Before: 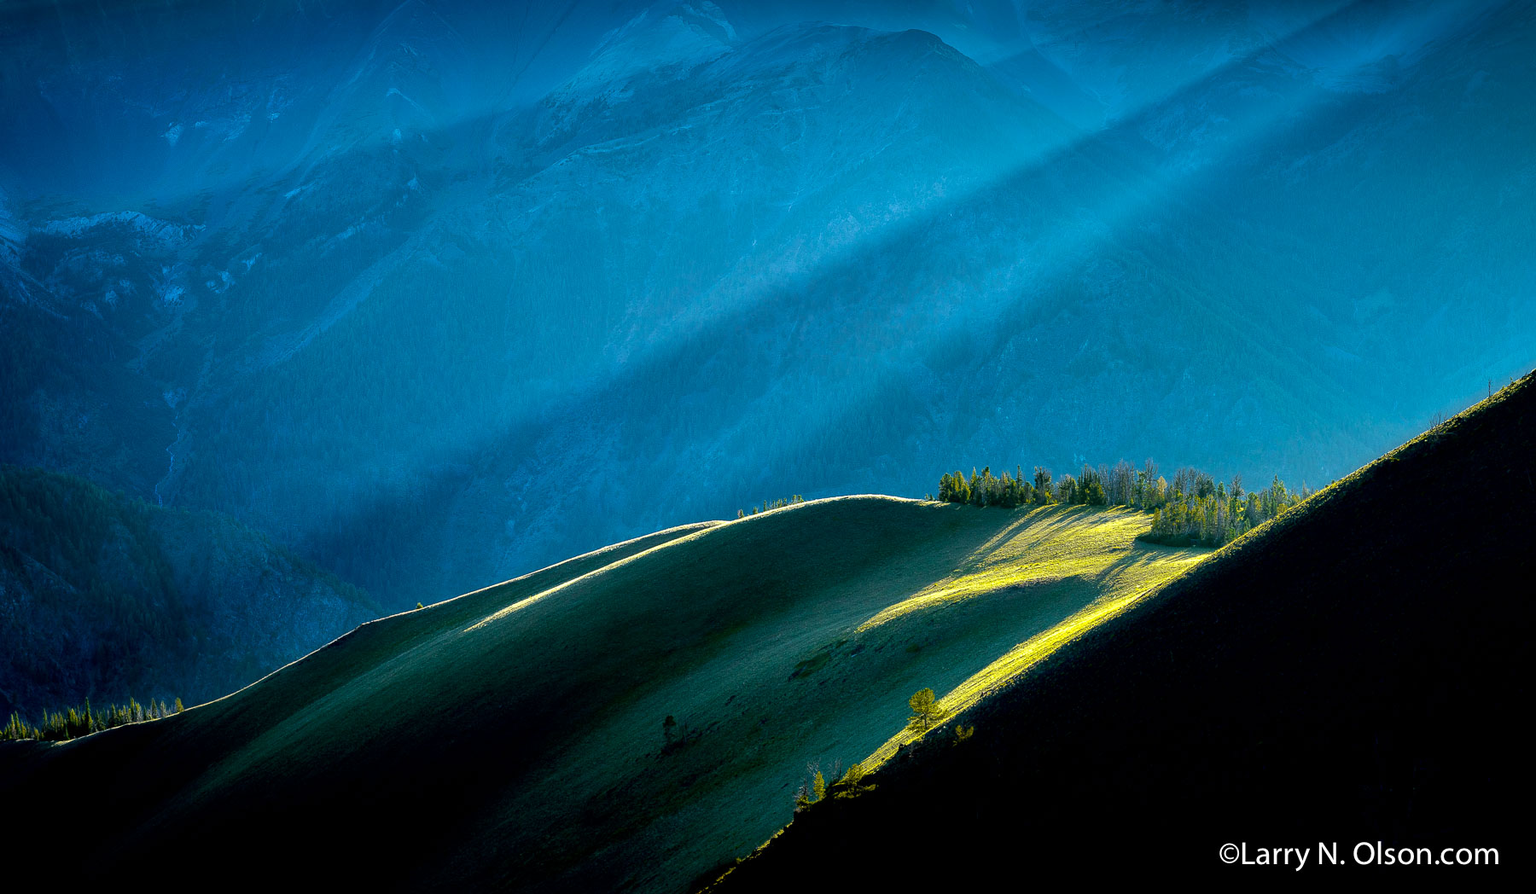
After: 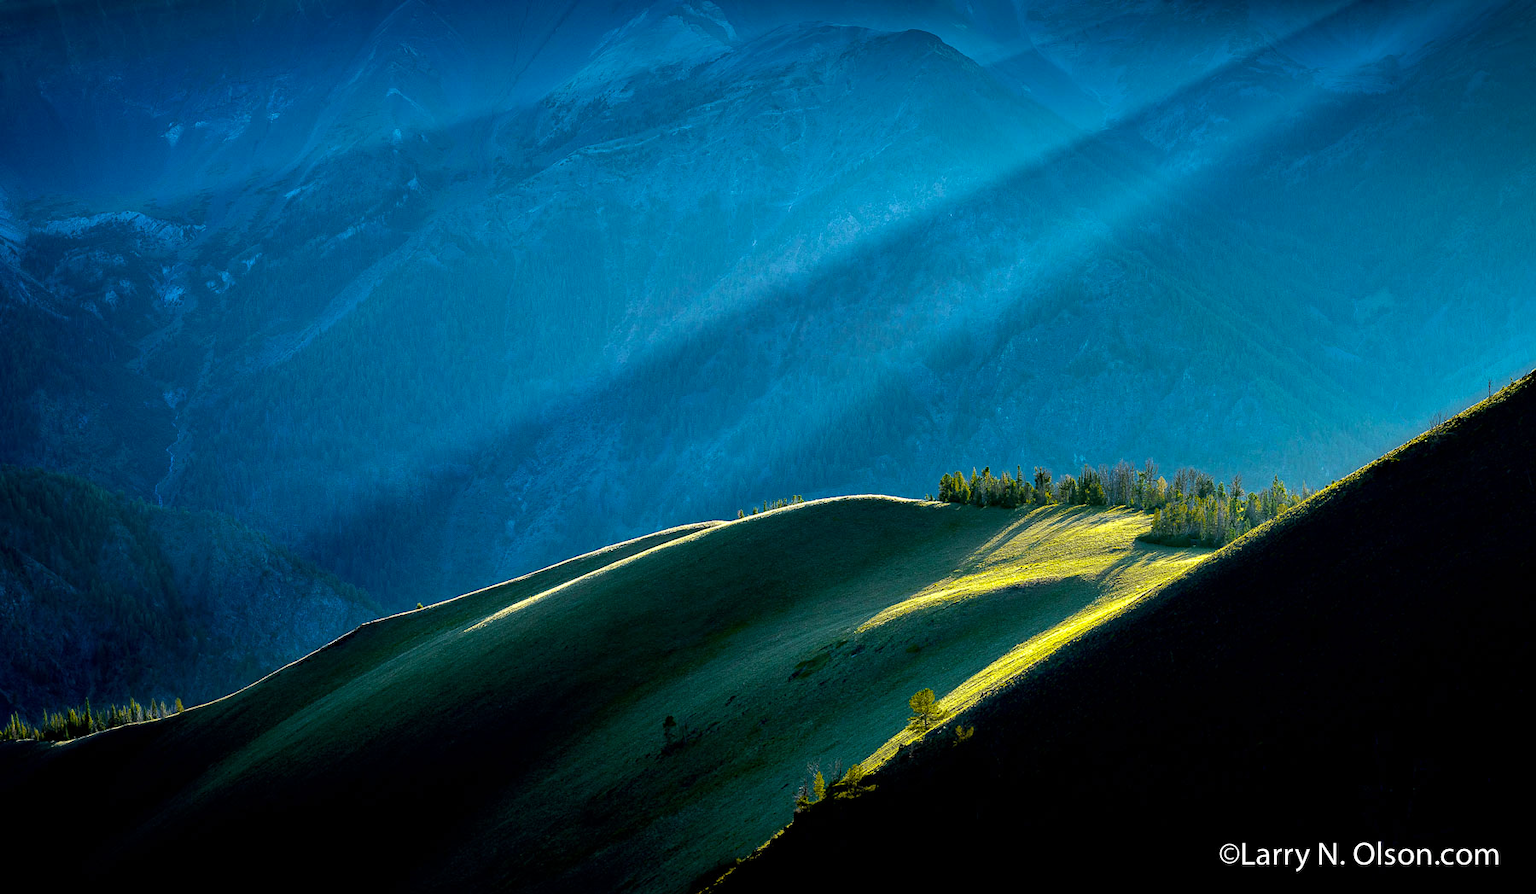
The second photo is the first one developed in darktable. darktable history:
haze removal: strength 0.286, distance 0.251, adaptive false
